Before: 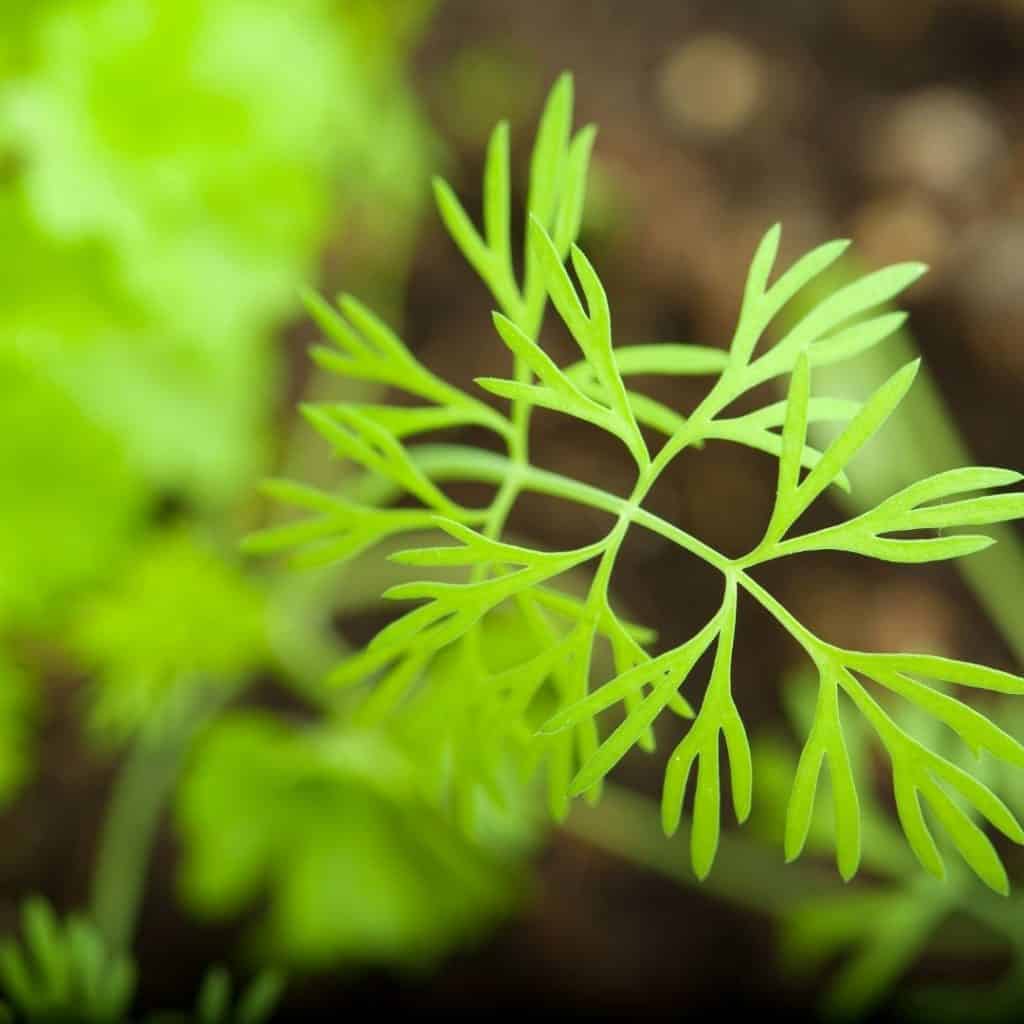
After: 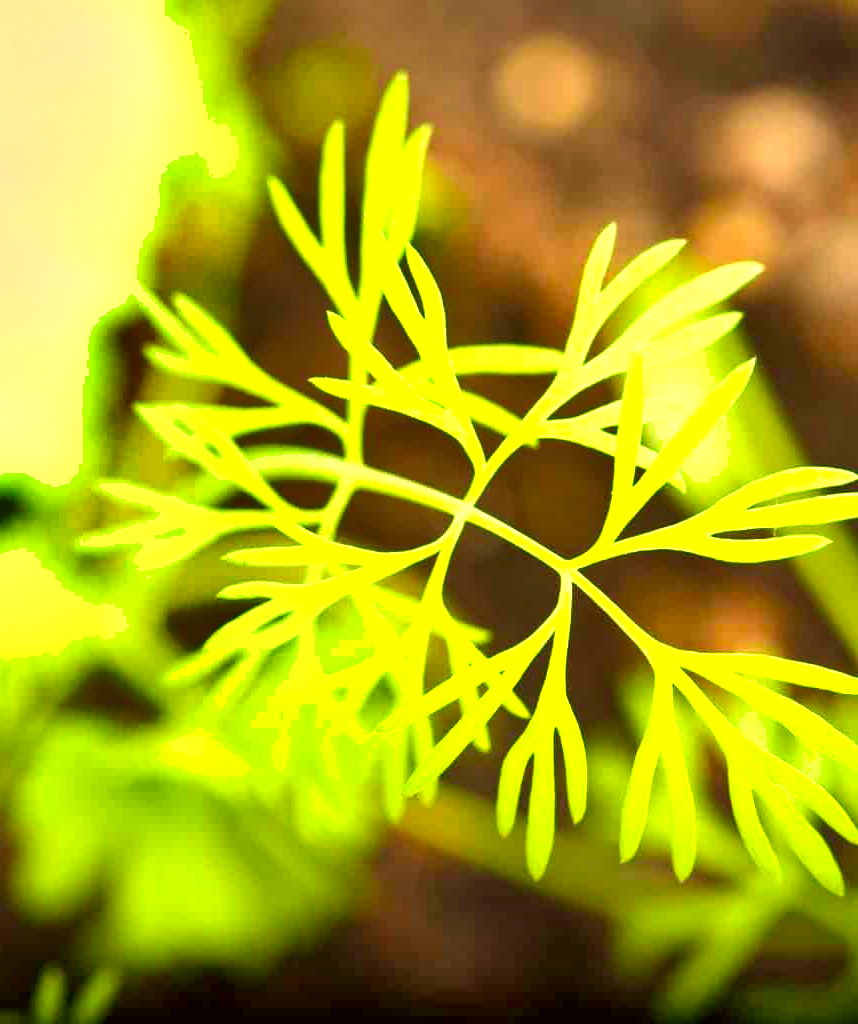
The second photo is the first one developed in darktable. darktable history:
crop: left 16.145%
color contrast: blue-yellow contrast 0.7
shadows and highlights: white point adjustment 0.05, highlights color adjustment 55.9%, soften with gaussian
color balance rgb: perceptual saturation grading › global saturation 30%, global vibrance 20%
exposure: exposure 1.25 EV, compensate exposure bias true, compensate highlight preservation false
color correction: highlights a* 17.94, highlights b* 35.39, shadows a* 1.48, shadows b* 6.42, saturation 1.01
